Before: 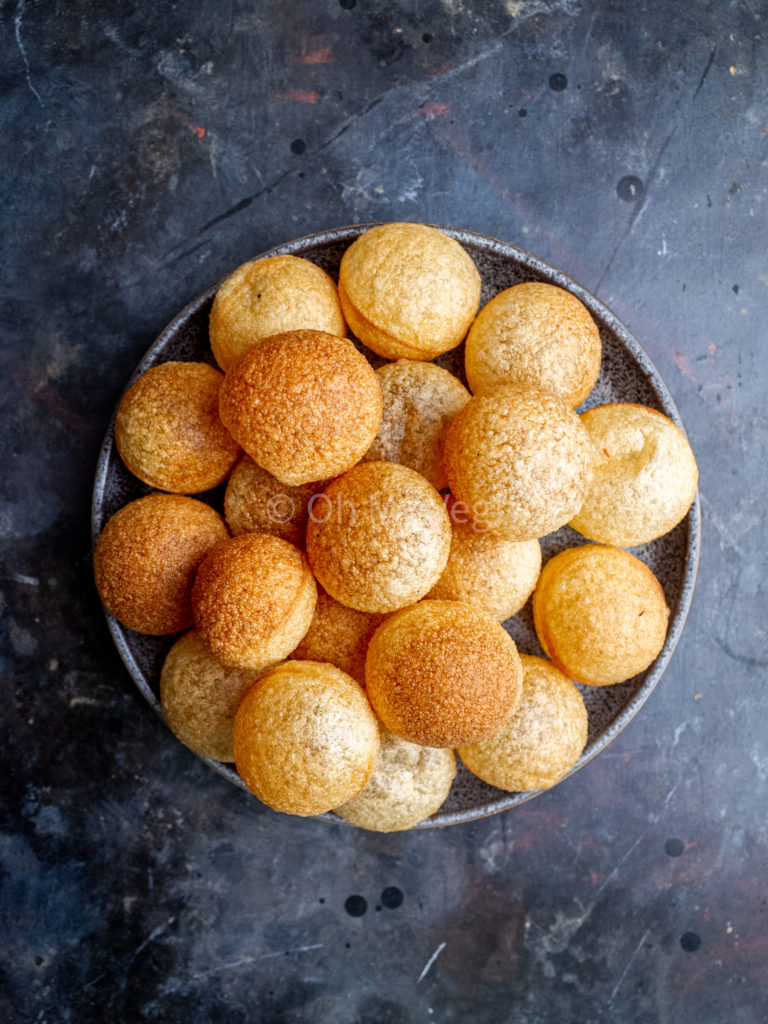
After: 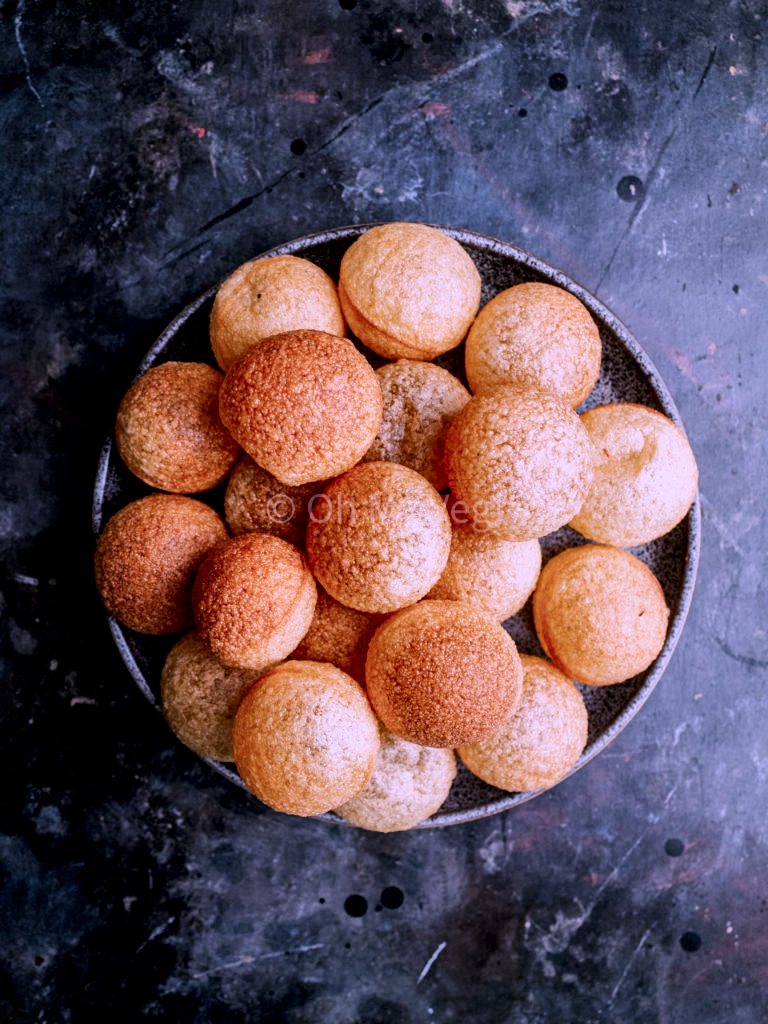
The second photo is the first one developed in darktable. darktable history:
tone equalizer: -8 EV -0.417 EV, -7 EV -0.389 EV, -6 EV -0.333 EV, -5 EV -0.222 EV, -3 EV 0.222 EV, -2 EV 0.333 EV, -1 EV 0.389 EV, +0 EV 0.417 EV, edges refinement/feathering 500, mask exposure compensation -1.57 EV, preserve details no
color correction: highlights a* 15.03, highlights b* -25.07
contrast brightness saturation: brightness -0.09
filmic rgb: black relative exposure -7.65 EV, white relative exposure 4.56 EV, hardness 3.61, contrast 1.05
local contrast: mode bilateral grid, contrast 20, coarseness 50, detail 141%, midtone range 0.2
